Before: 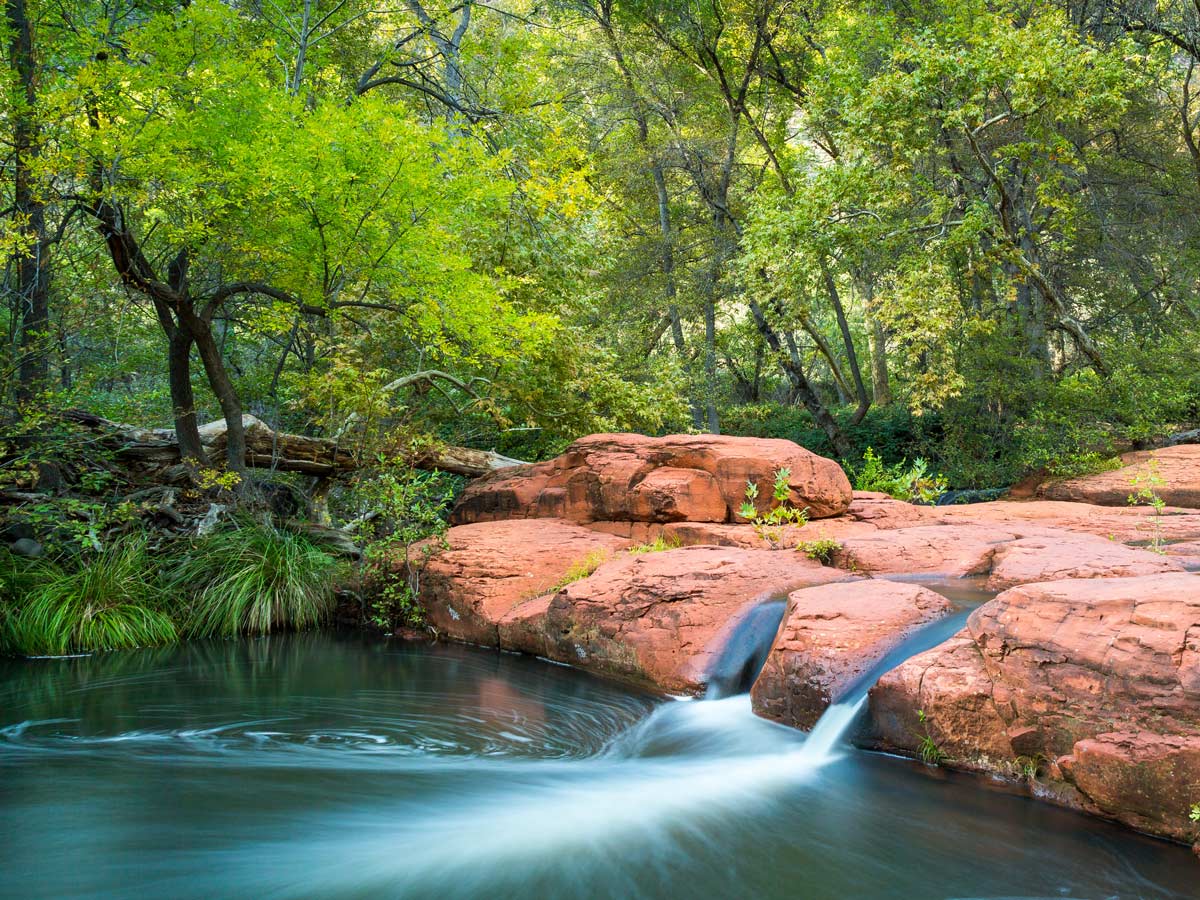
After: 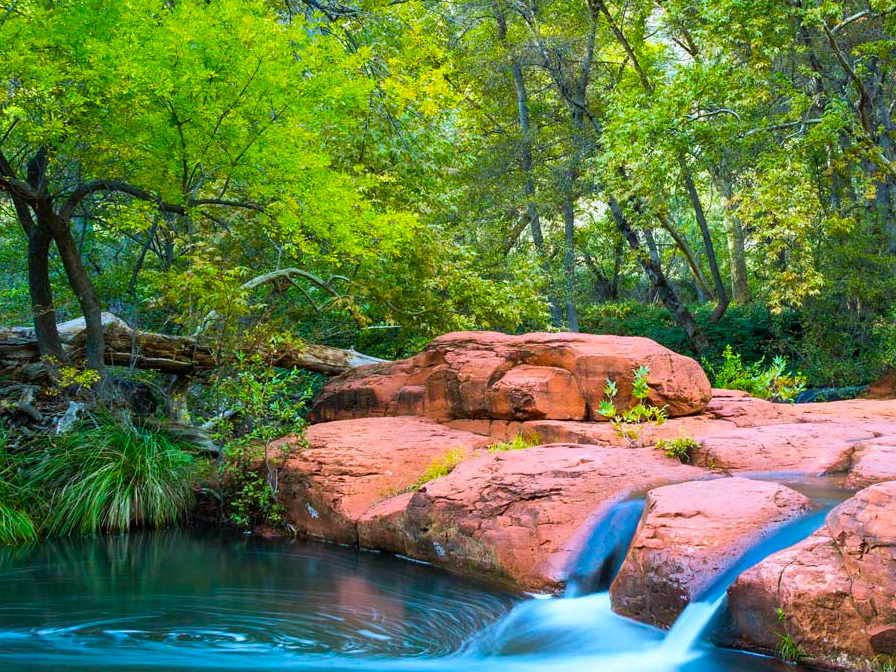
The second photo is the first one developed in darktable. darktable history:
color calibration: illuminant as shot in camera, x 0.37, y 0.382, temperature 4313.32 K
color balance rgb: linear chroma grading › global chroma 9.31%, global vibrance 41.49%
crop and rotate: left 11.831%, top 11.346%, right 13.429%, bottom 13.899%
